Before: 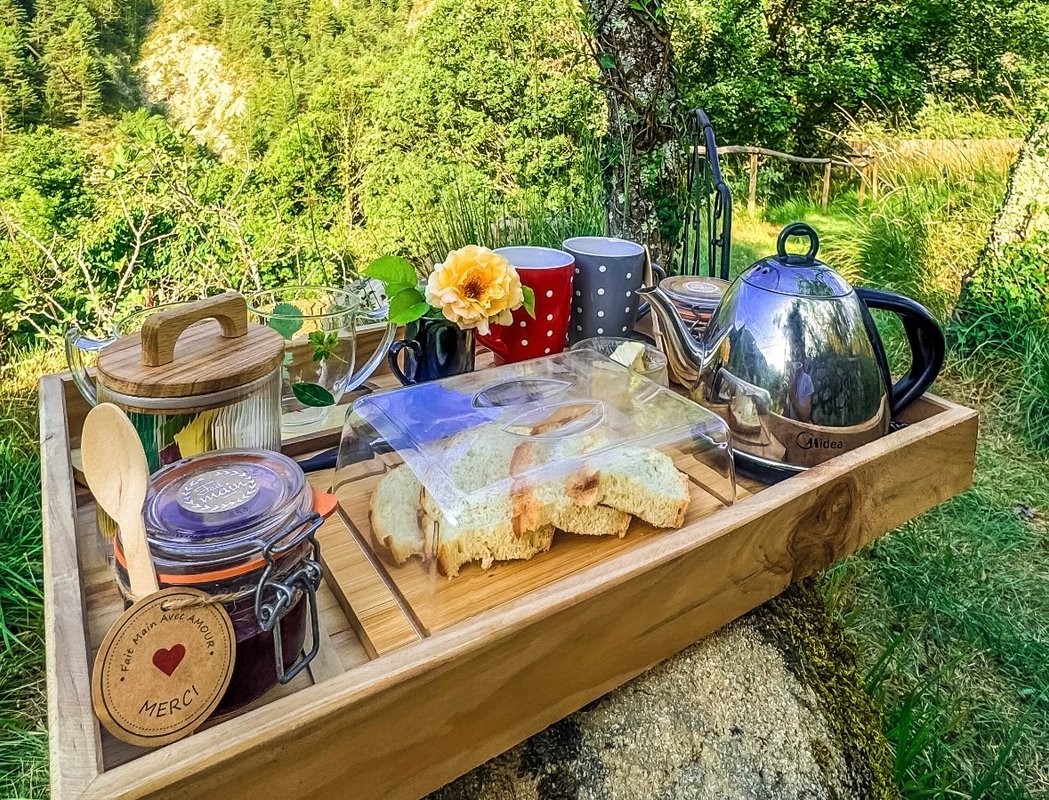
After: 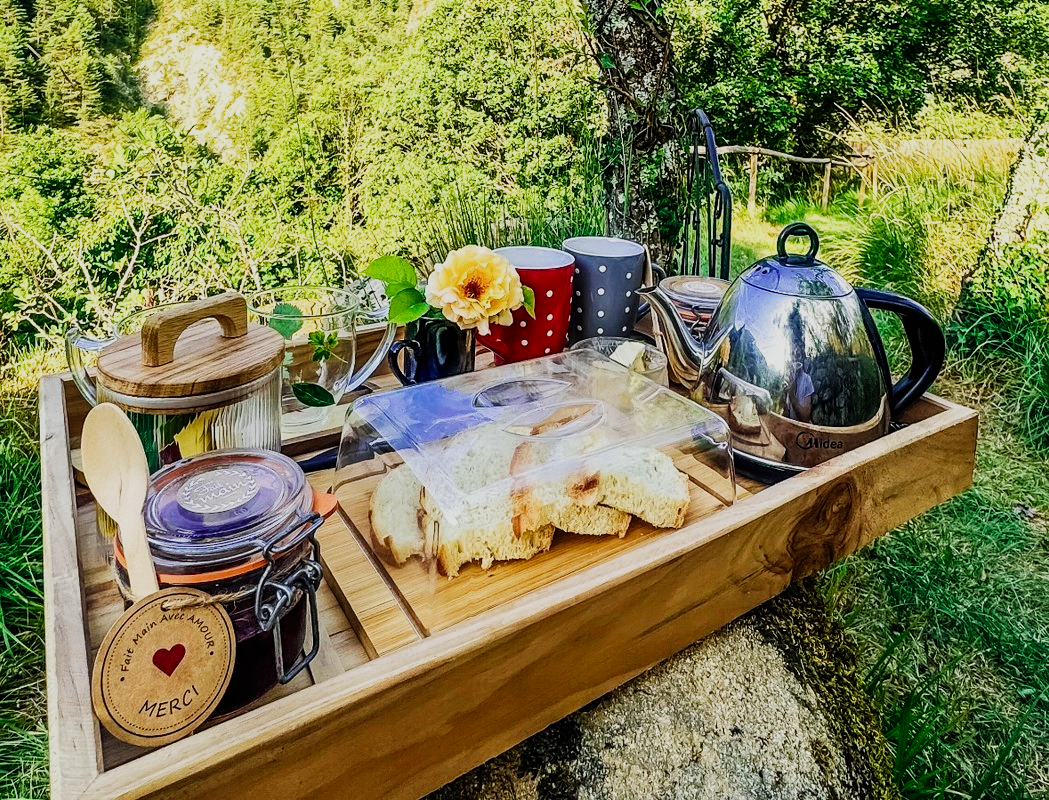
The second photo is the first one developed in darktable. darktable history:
sigmoid: contrast 1.7, skew -0.2, preserve hue 0%, red attenuation 0.1, red rotation 0.035, green attenuation 0.1, green rotation -0.017, blue attenuation 0.15, blue rotation -0.052, base primaries Rec2020
contrast equalizer: y [[0.5 ×6], [0.5 ×6], [0.975, 0.964, 0.925, 0.865, 0.793, 0.721], [0 ×6], [0 ×6]]
